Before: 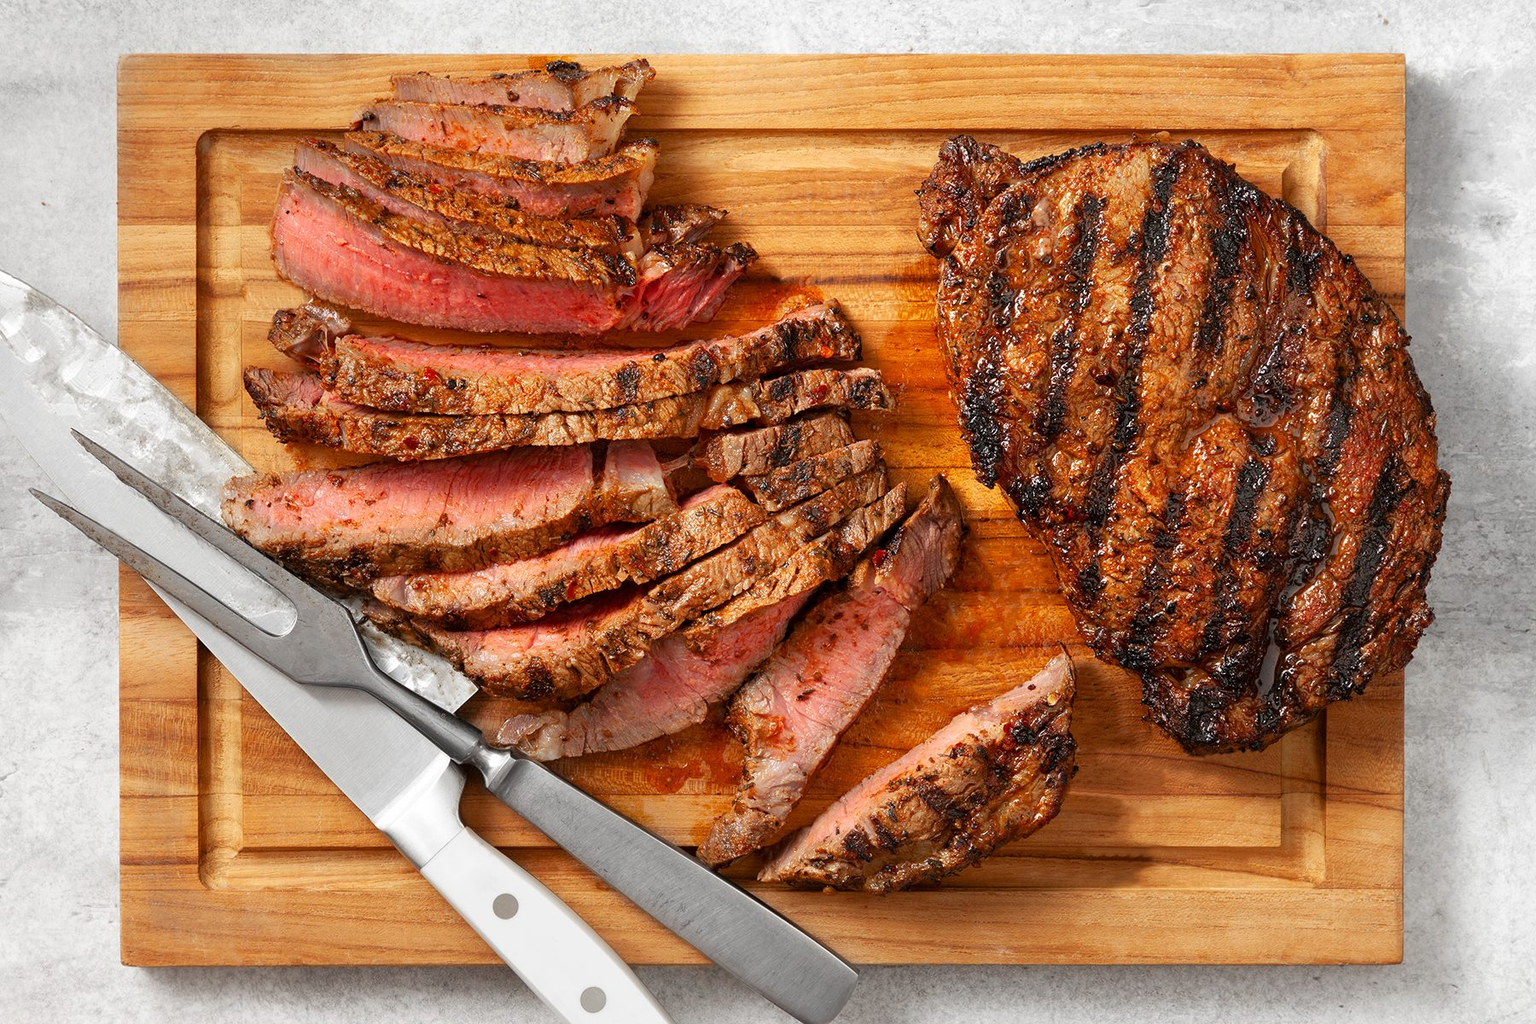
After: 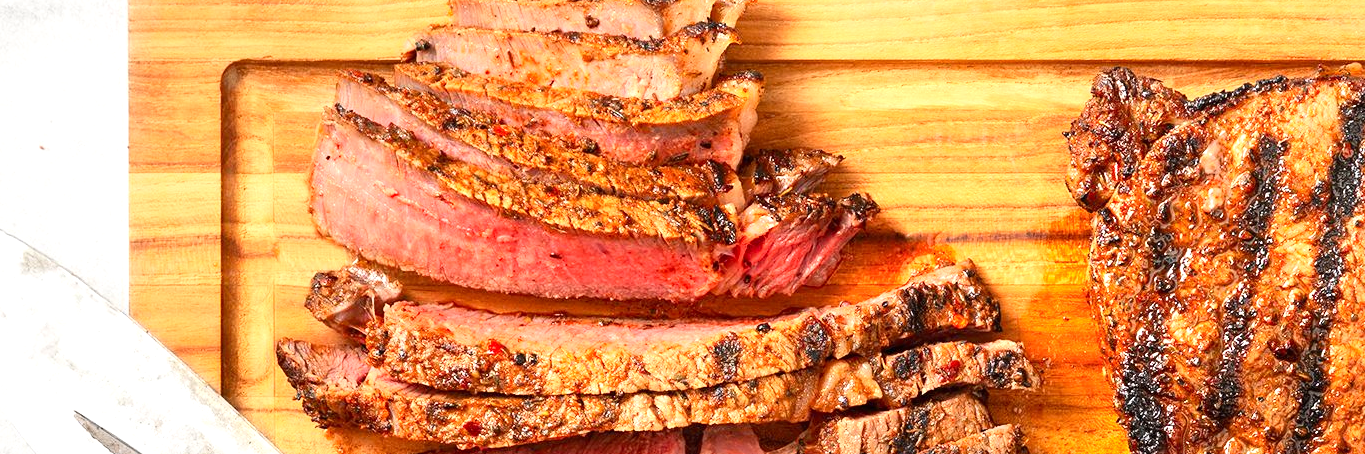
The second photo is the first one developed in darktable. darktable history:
crop: left 0.507%, top 7.636%, right 23.607%, bottom 54.453%
contrast brightness saturation: contrast 0.205, brightness 0.15, saturation 0.136
exposure: black level correction 0, exposure 0.692 EV, compensate highlight preservation false
local contrast: mode bilateral grid, contrast 20, coarseness 50, detail 120%, midtone range 0.2
